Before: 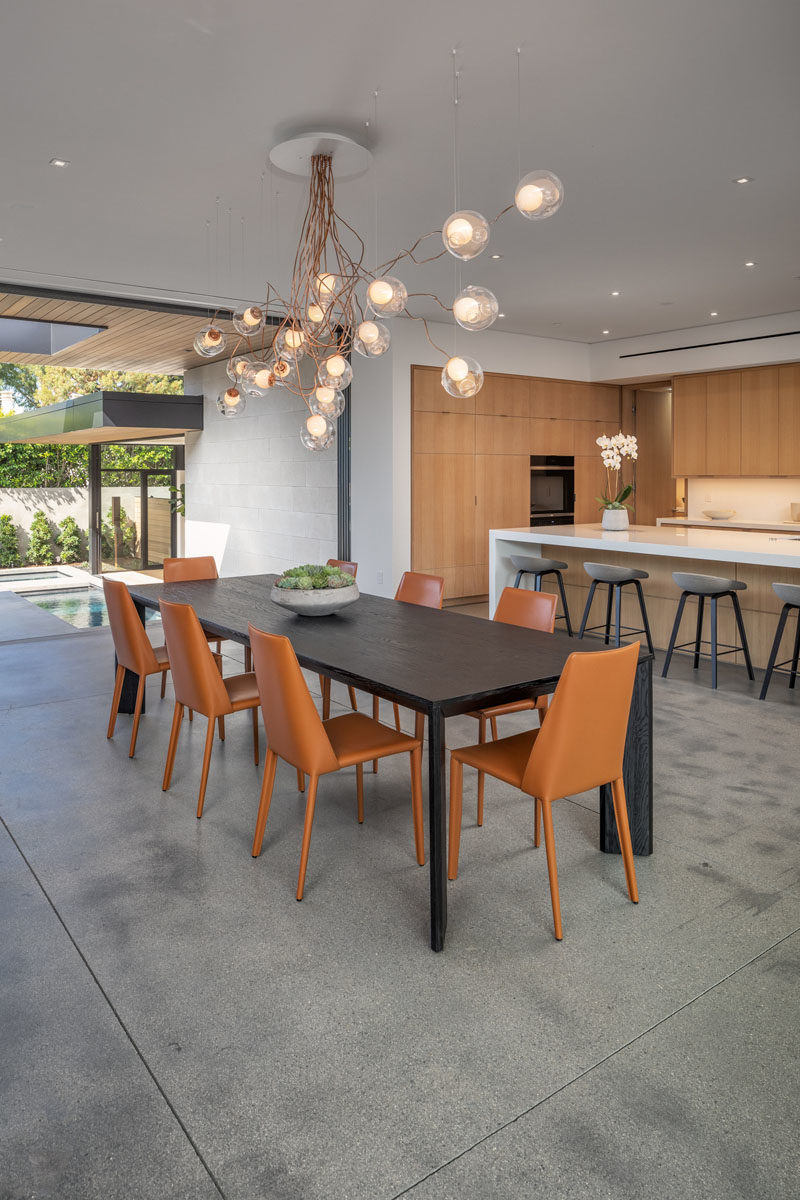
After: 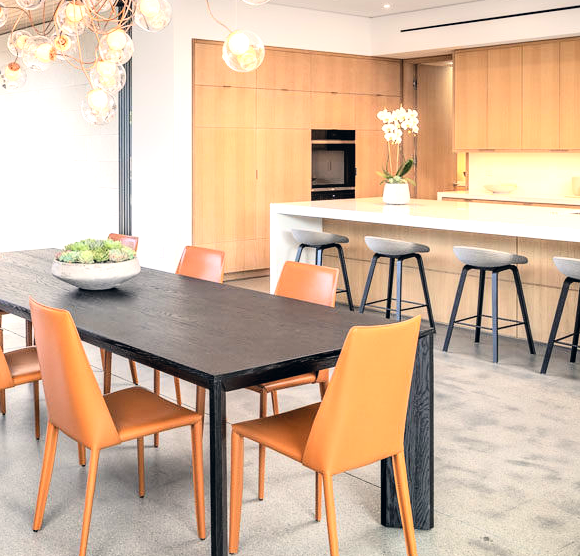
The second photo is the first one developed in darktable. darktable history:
exposure: exposure 0.203 EV, compensate exposure bias true, compensate highlight preservation false
contrast brightness saturation: contrast 0.195, brightness 0.168, saturation 0.225
tone equalizer: -8 EV -1.09 EV, -7 EV -0.991 EV, -6 EV -0.891 EV, -5 EV -0.556 EV, -3 EV 0.572 EV, -2 EV 0.84 EV, -1 EV 0.988 EV, +0 EV 1.07 EV
color correction: highlights a* 2.75, highlights b* 5.01, shadows a* -2.07, shadows b* -4.89, saturation 0.816
crop and rotate: left 27.482%, top 27.19%, bottom 26.438%
